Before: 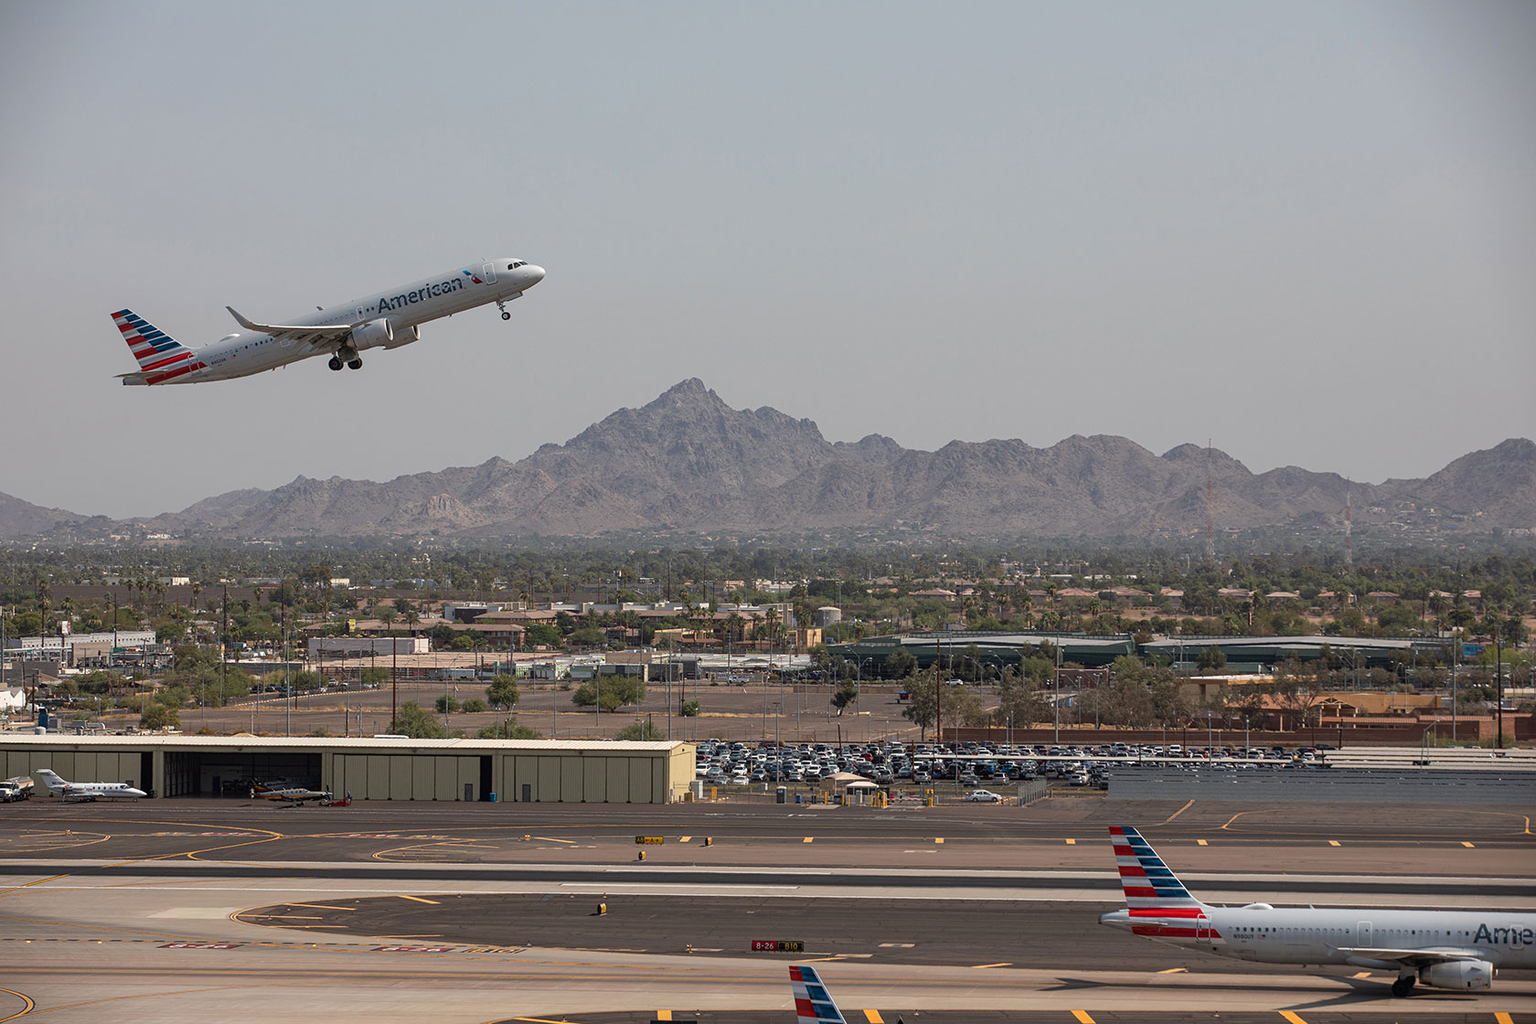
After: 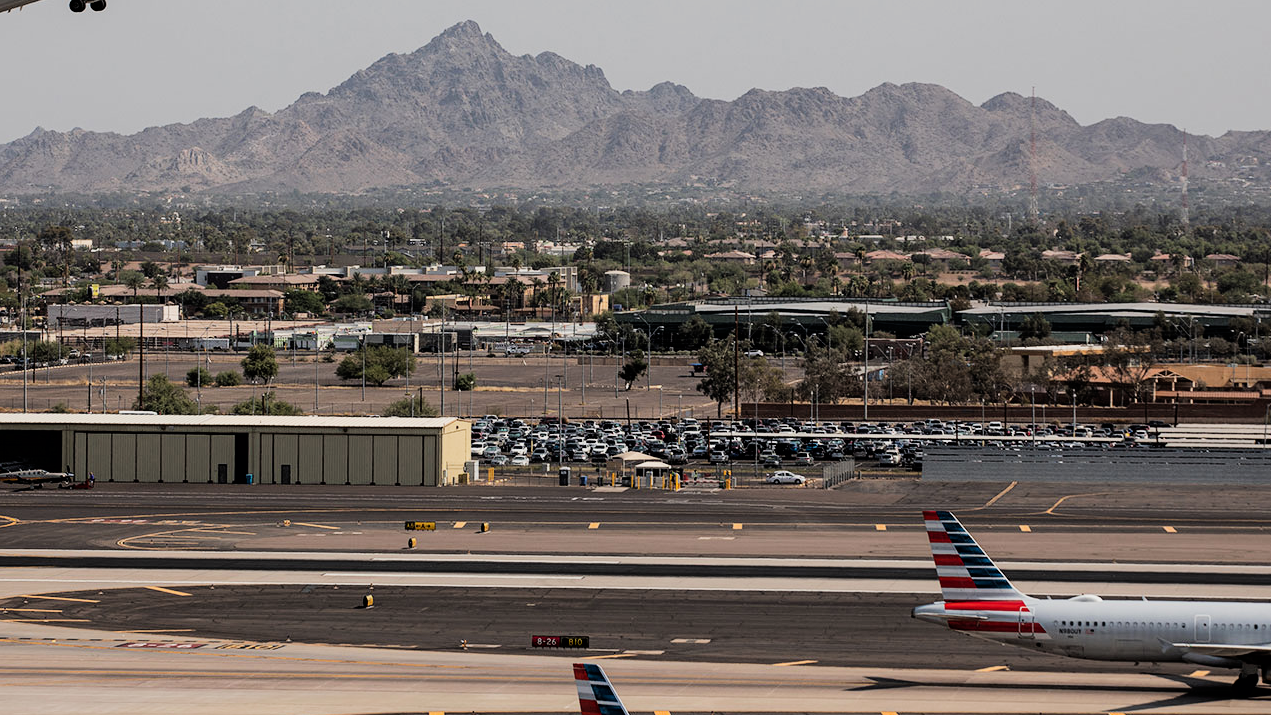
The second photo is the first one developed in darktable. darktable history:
filmic rgb: black relative exposure -5 EV, hardness 2.88, contrast 1.4, highlights saturation mix -20%
crop and rotate: left 17.299%, top 35.115%, right 7.015%, bottom 1.024%
exposure: exposure 0.2 EV, compensate highlight preservation false
